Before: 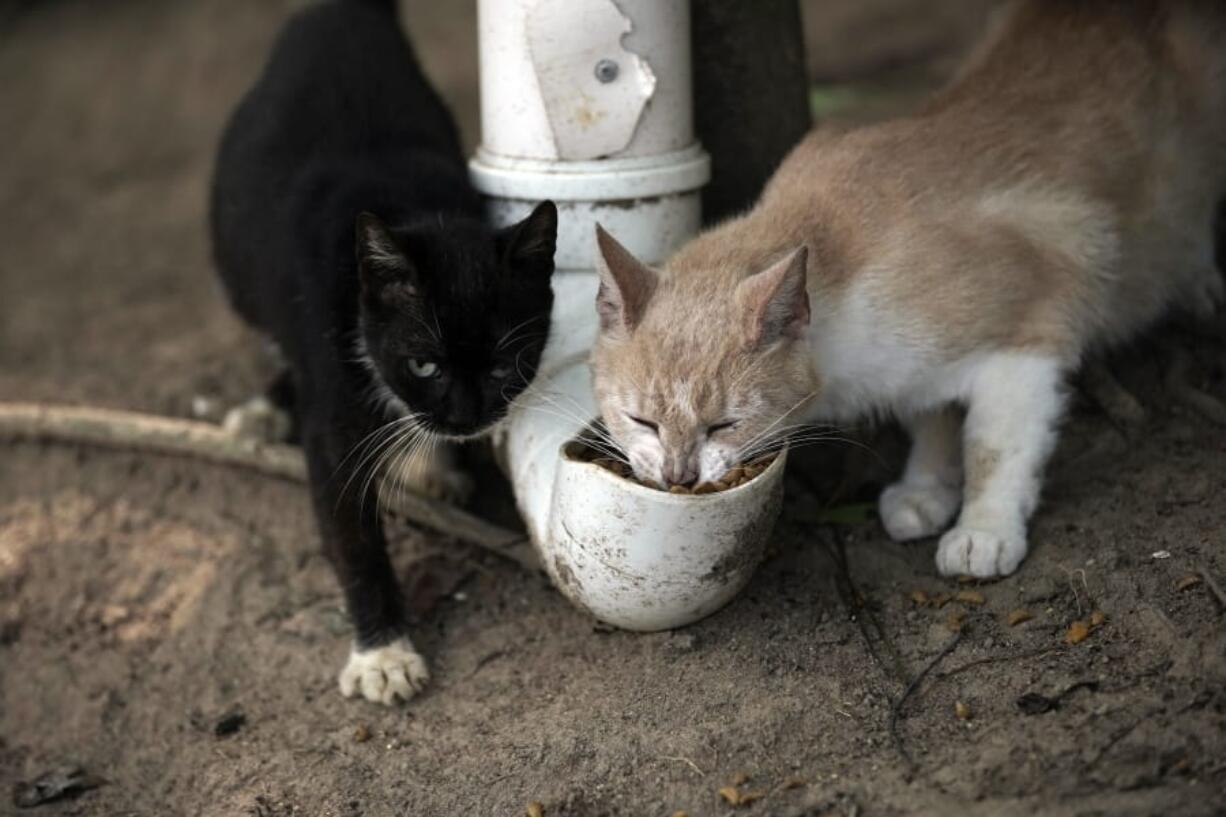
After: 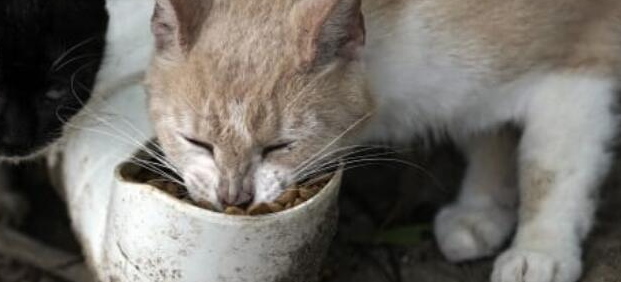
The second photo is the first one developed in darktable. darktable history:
crop: left 36.336%, top 34.262%, right 12.976%, bottom 31.118%
